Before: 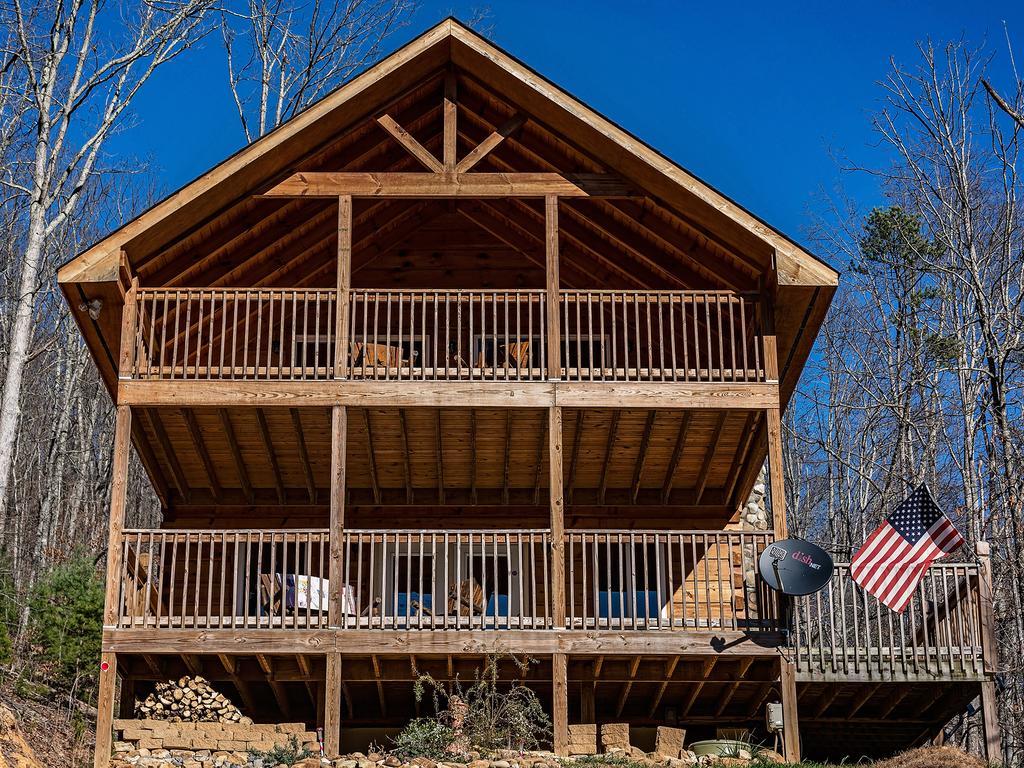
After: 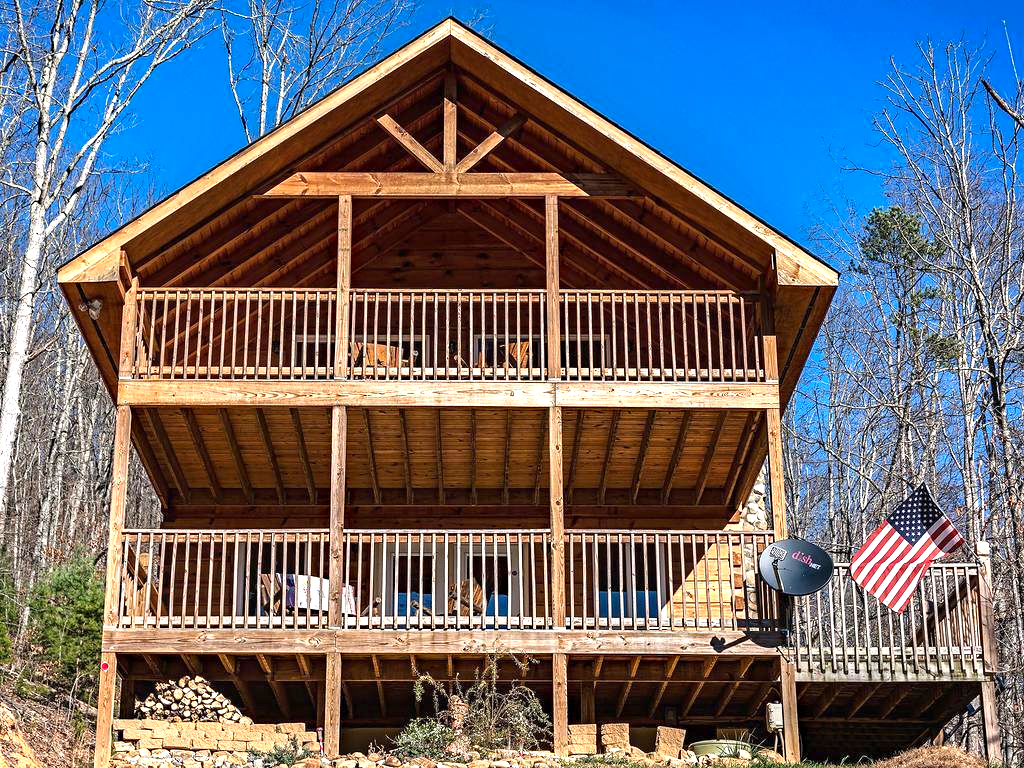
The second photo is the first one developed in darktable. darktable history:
exposure: black level correction 0, exposure 1.1 EV, compensate exposure bias true, compensate highlight preservation false
haze removal: strength 0.29, distance 0.25, compatibility mode true, adaptive false
